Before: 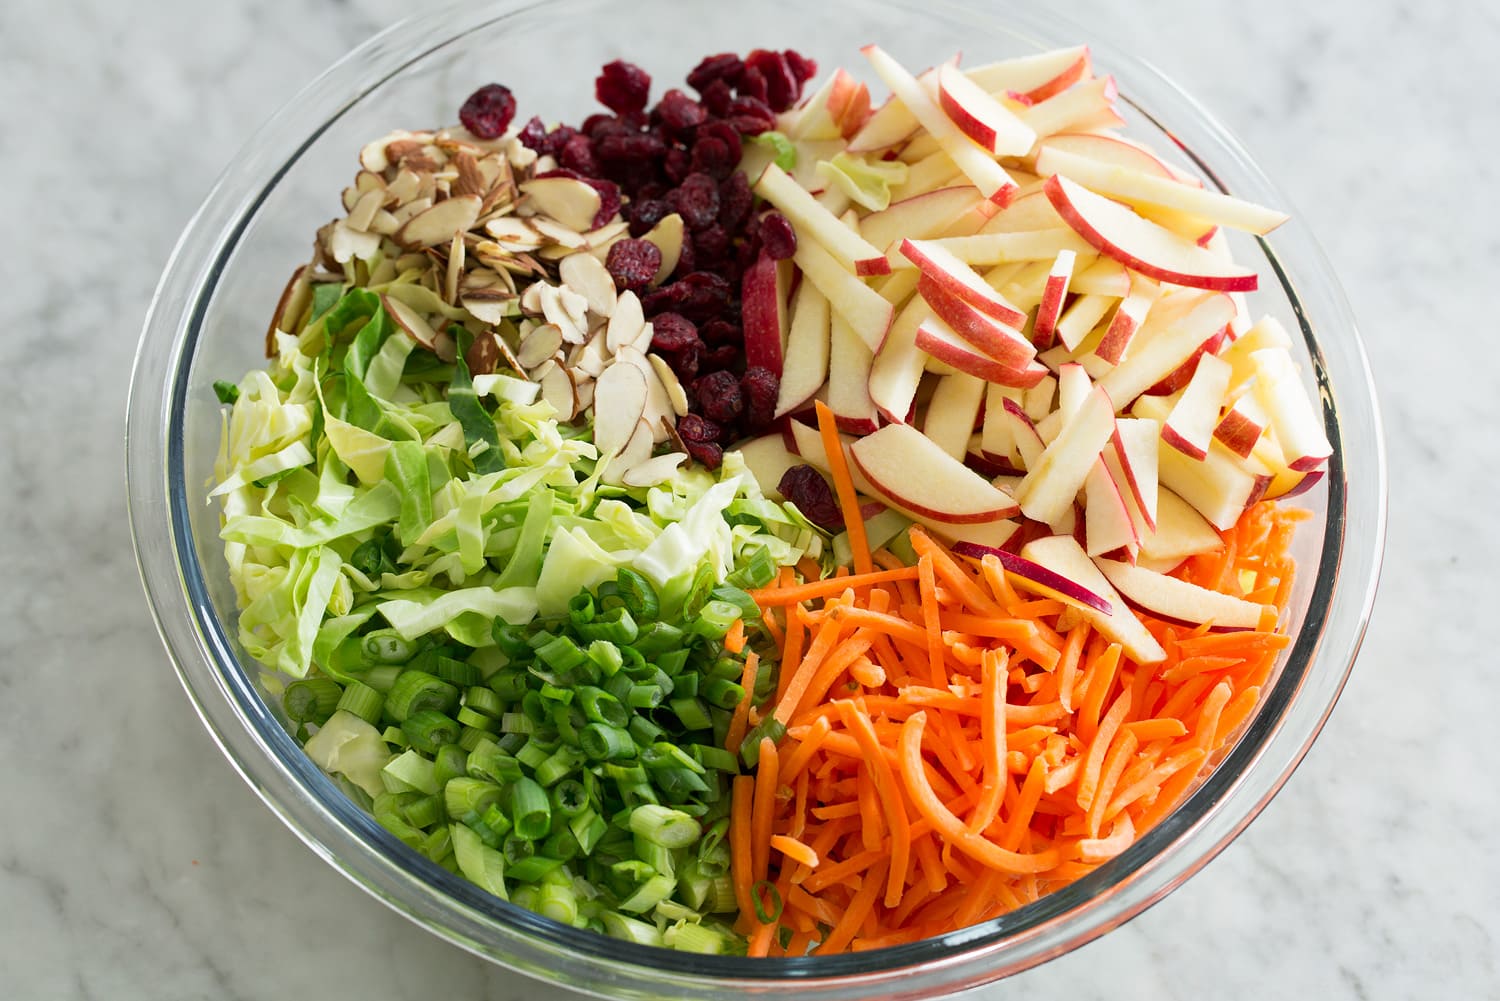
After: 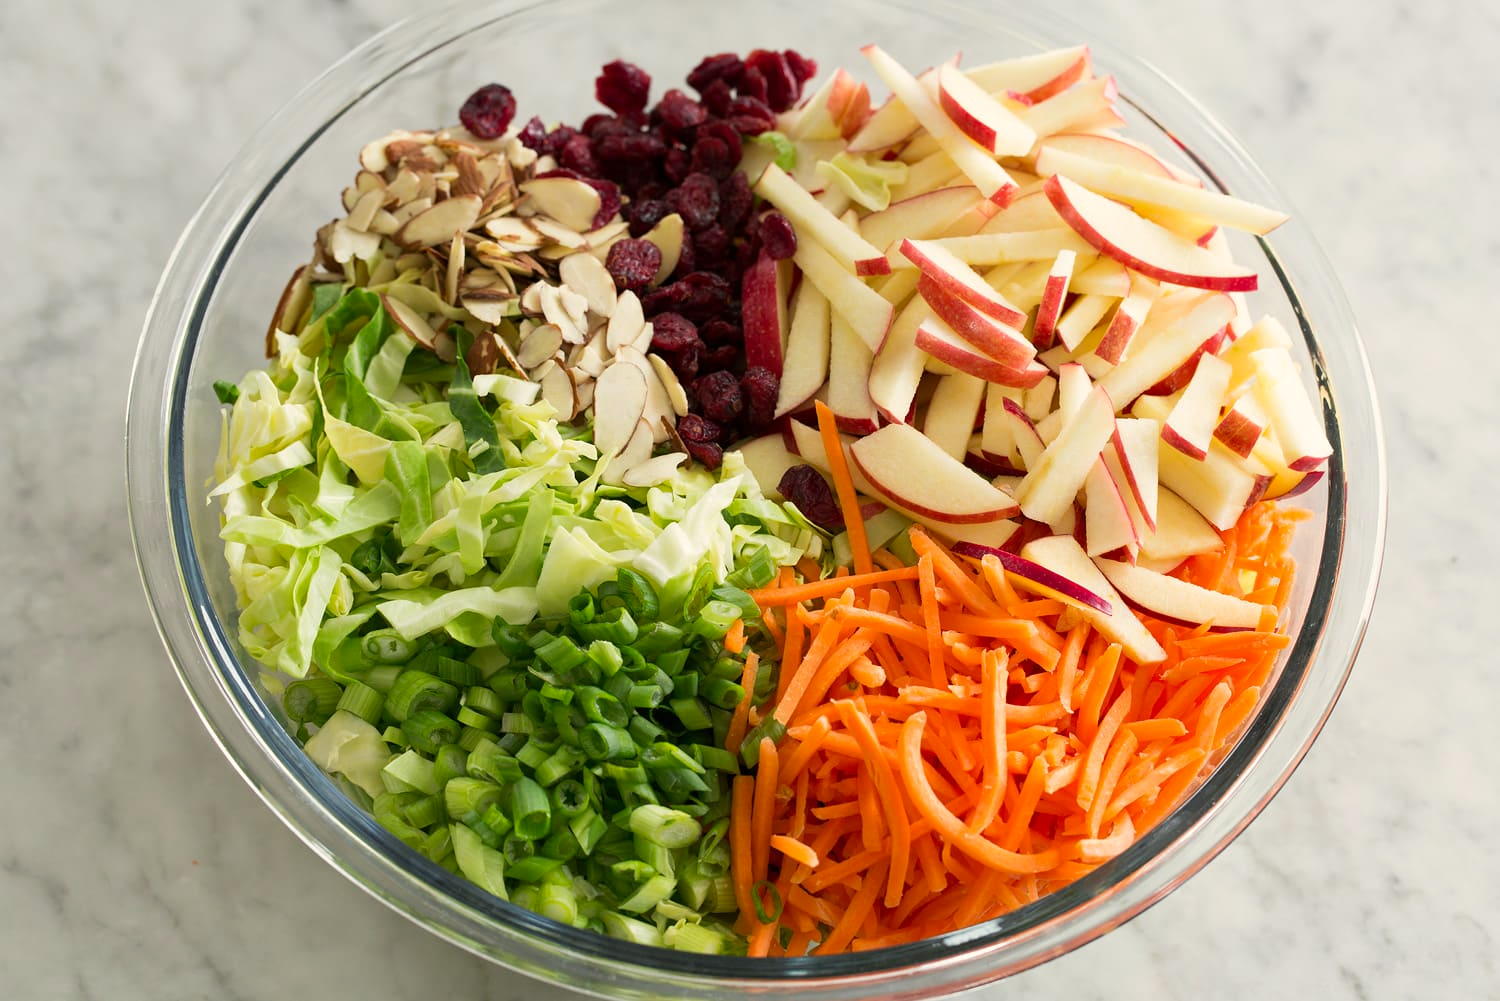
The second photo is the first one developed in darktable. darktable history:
color calibration: x 0.336, y 0.349, temperature 5459.87 K
